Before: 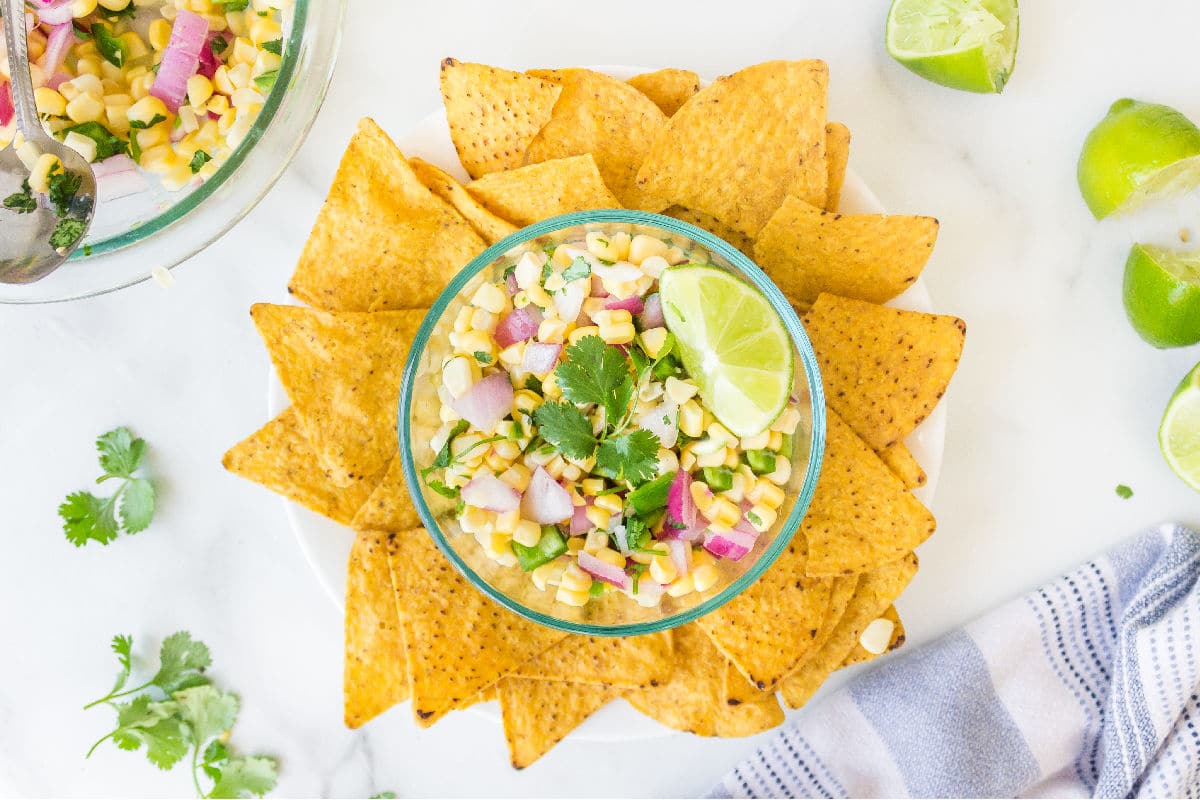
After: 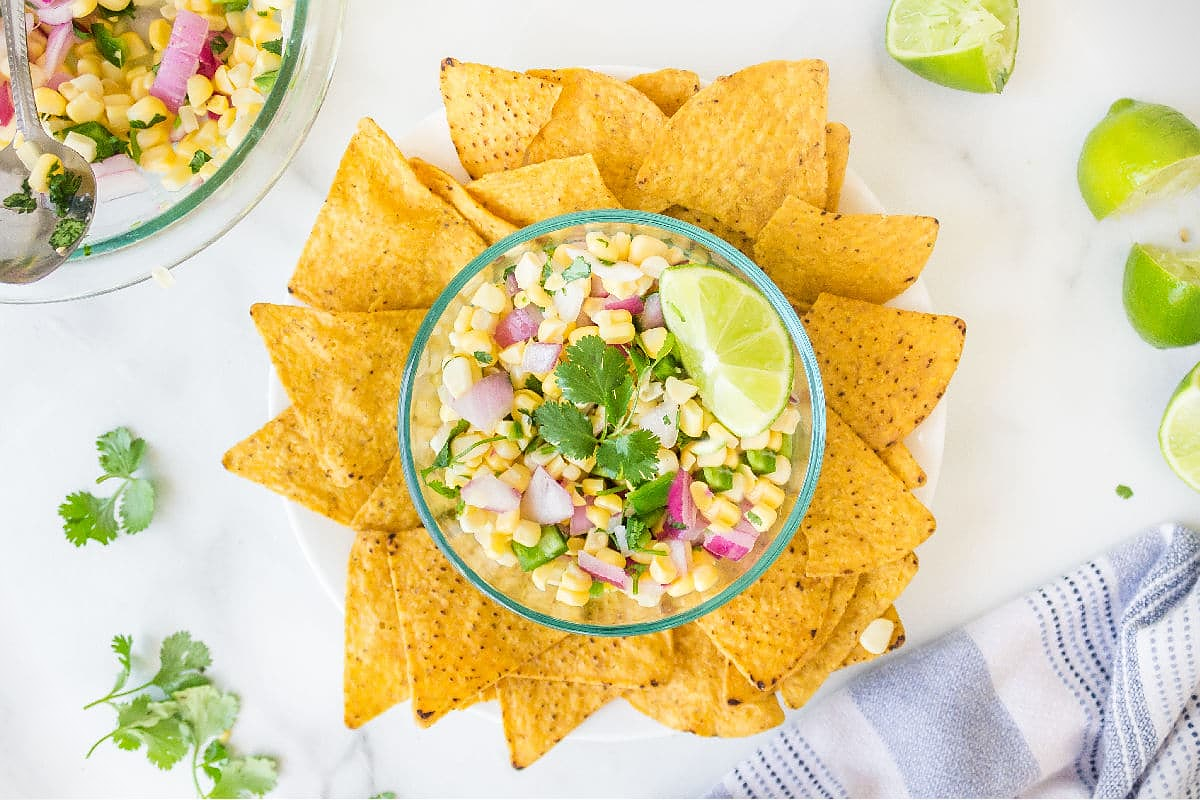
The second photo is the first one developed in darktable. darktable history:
vignetting: fall-off start 100.99%, center (-0.032, -0.046)
sharpen: radius 0.983, amount 0.613
